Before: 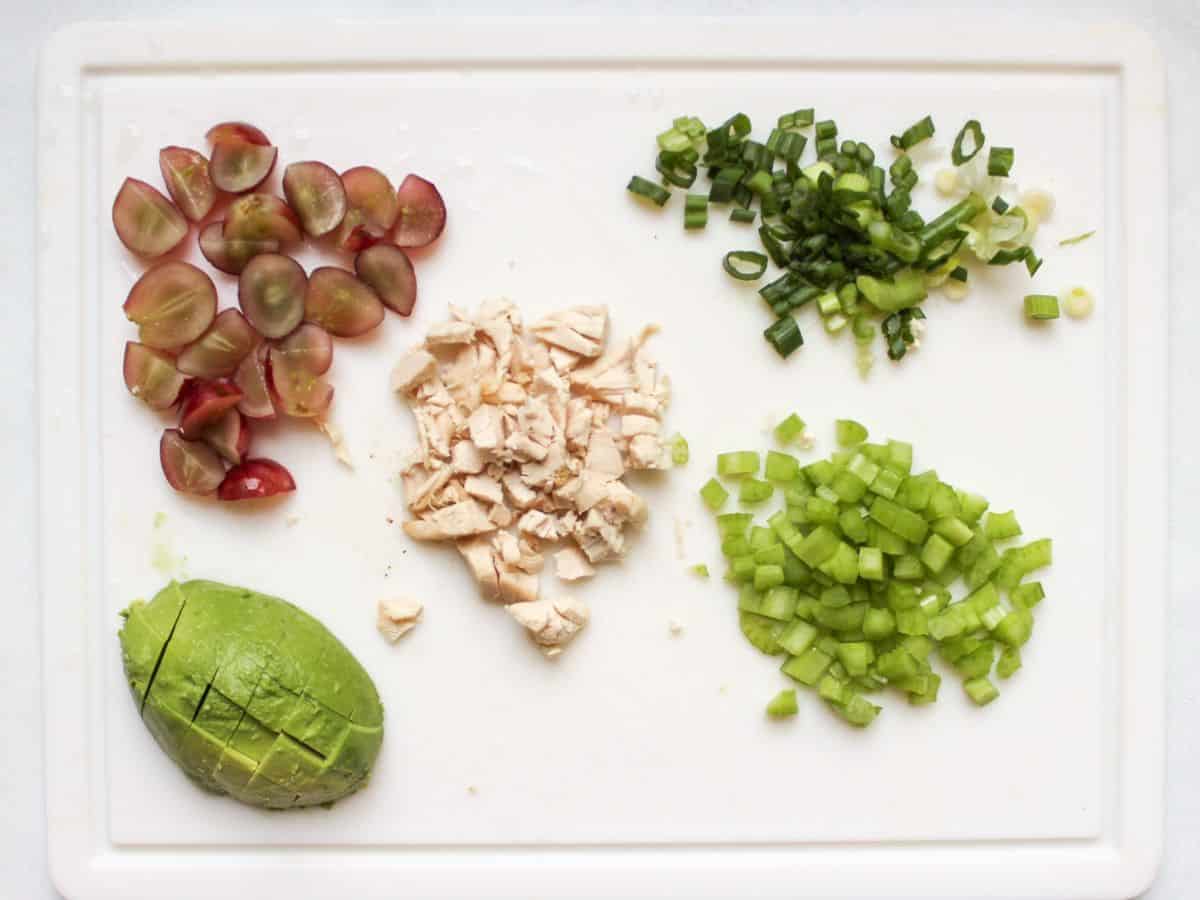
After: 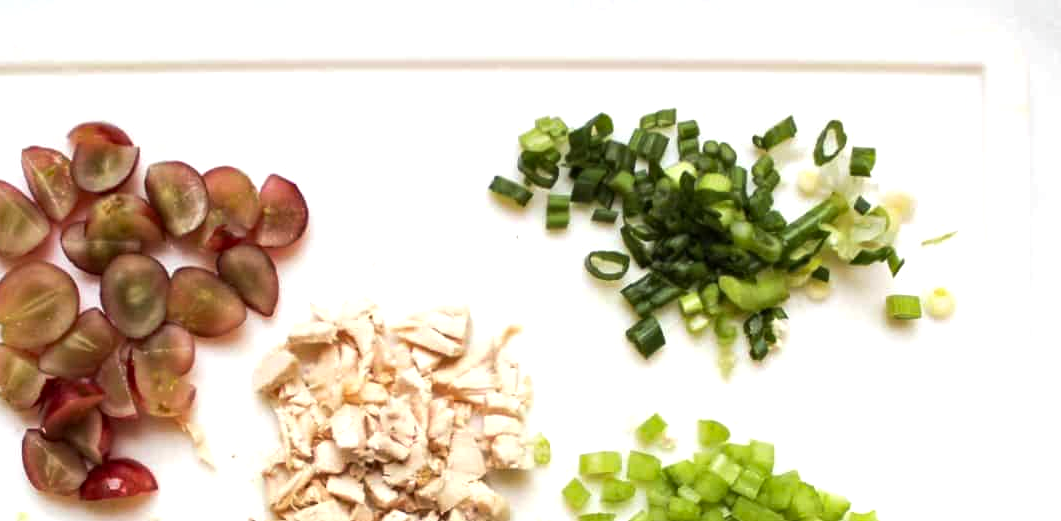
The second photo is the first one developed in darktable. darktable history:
haze removal: compatibility mode true, adaptive false
tone equalizer: -8 EV -0.424 EV, -7 EV -0.41 EV, -6 EV -0.319 EV, -5 EV -0.241 EV, -3 EV 0.233 EV, -2 EV 0.326 EV, -1 EV 0.412 EV, +0 EV 0.444 EV, edges refinement/feathering 500, mask exposure compensation -1.57 EV, preserve details guided filter
base curve: curves: ch0 [(0, 0) (0.303, 0.277) (1, 1)], preserve colors none
crop and rotate: left 11.513%, bottom 42.096%
